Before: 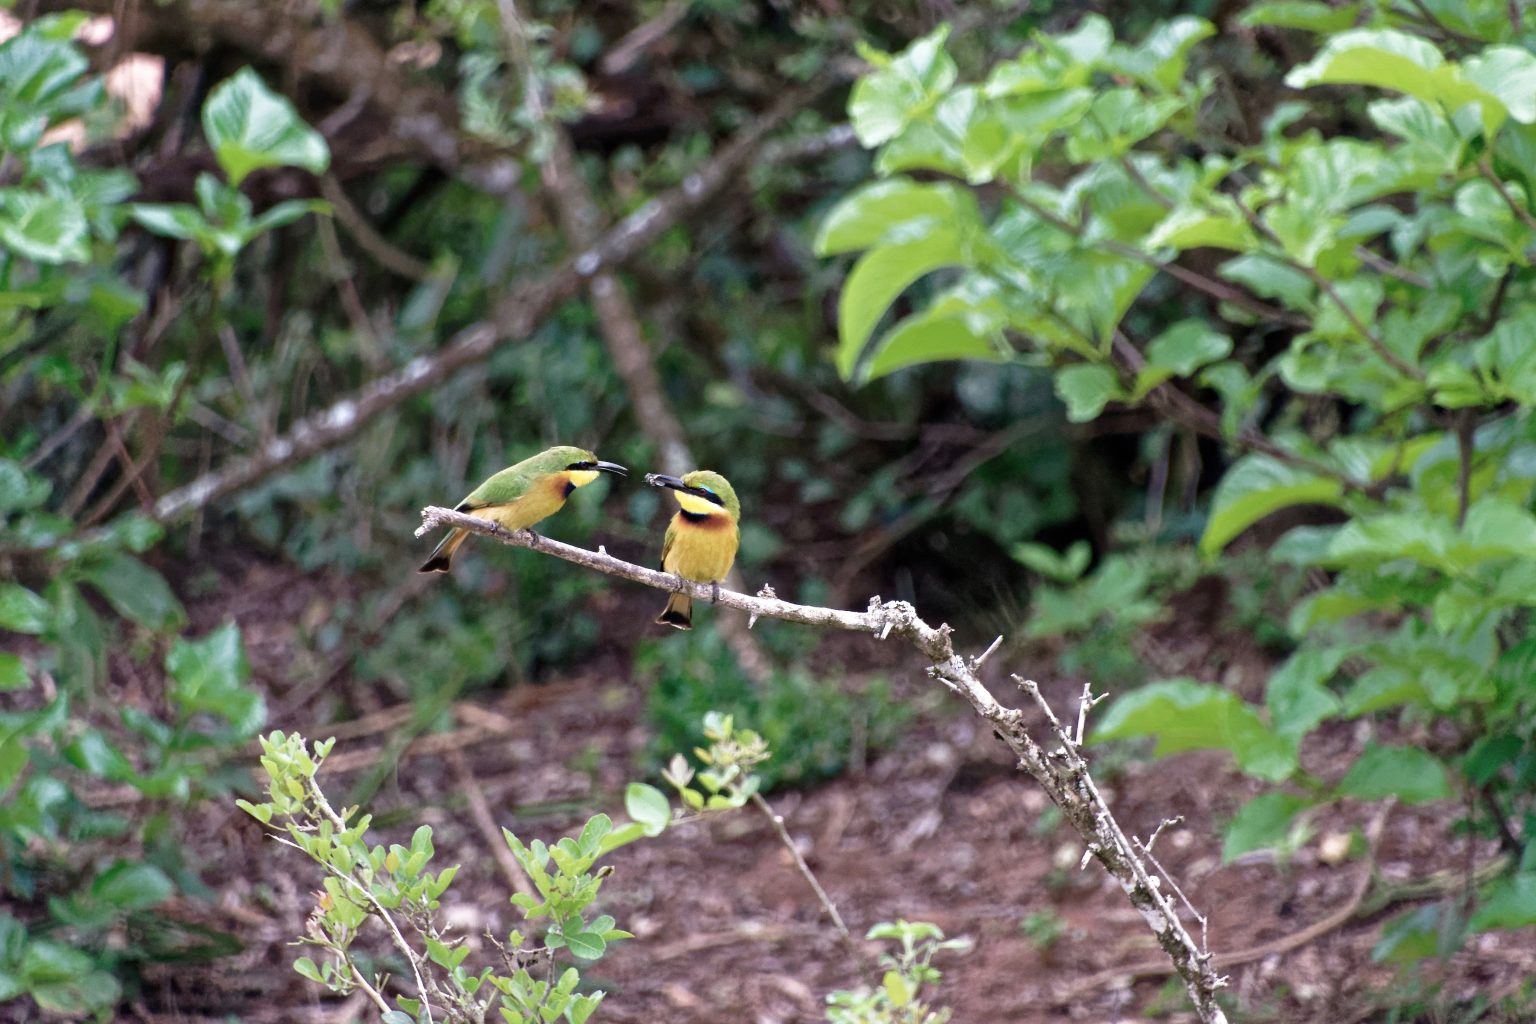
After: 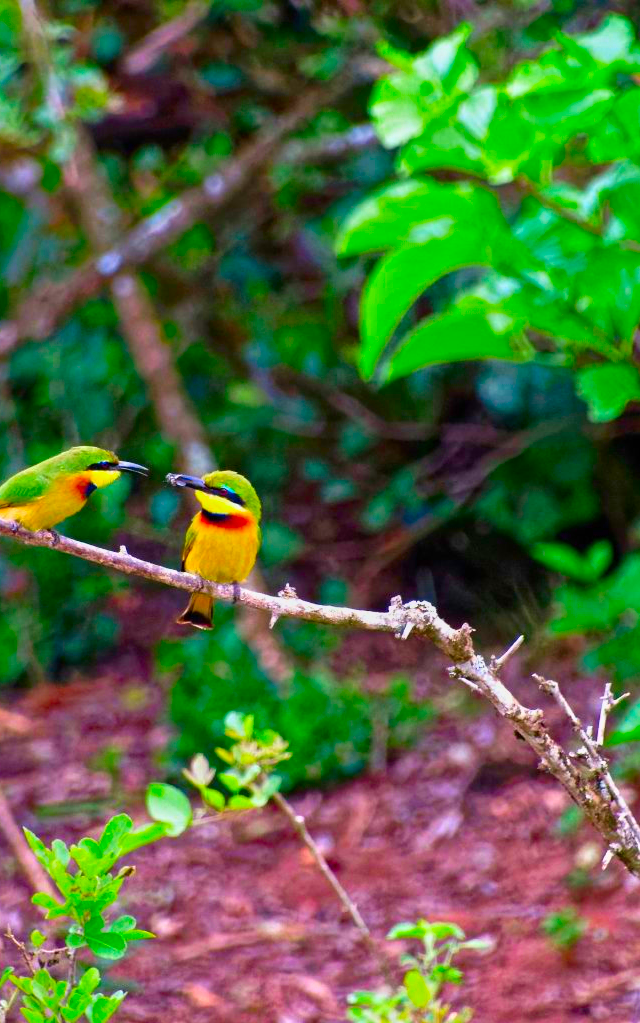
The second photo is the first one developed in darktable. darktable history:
crop: left 31.229%, right 27.105%
color correction: saturation 3
tone equalizer: -8 EV -0.002 EV, -7 EV 0.005 EV, -6 EV -0.009 EV, -5 EV 0.011 EV, -4 EV -0.012 EV, -3 EV 0.007 EV, -2 EV -0.062 EV, -1 EV -0.293 EV, +0 EV -0.582 EV, smoothing diameter 2%, edges refinement/feathering 20, mask exposure compensation -1.57 EV, filter diffusion 5
